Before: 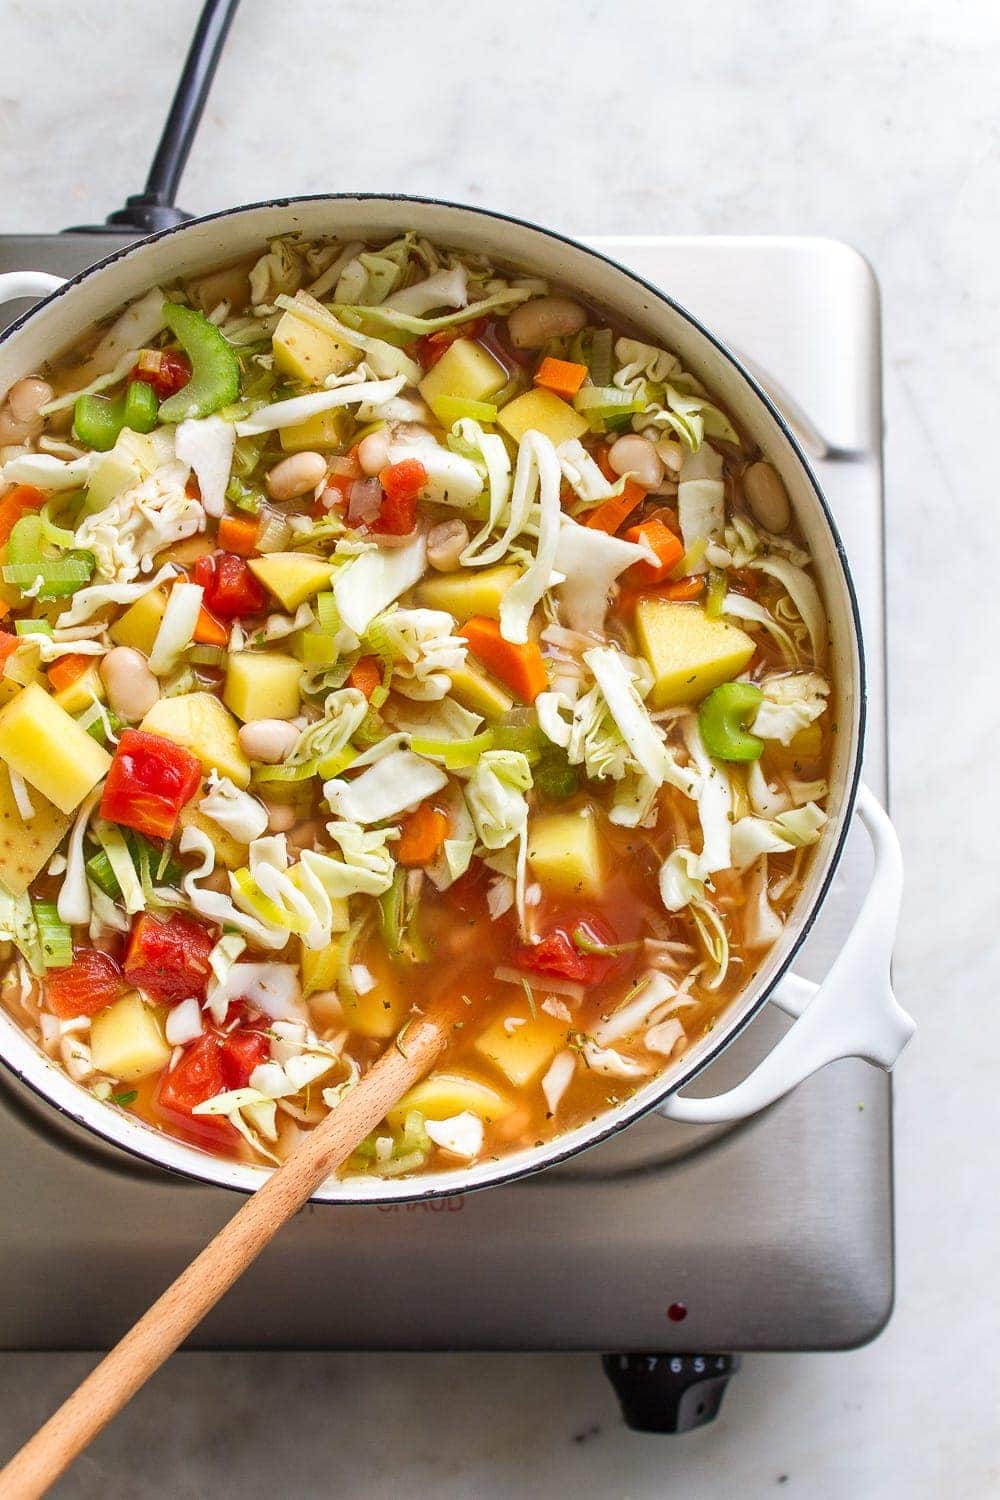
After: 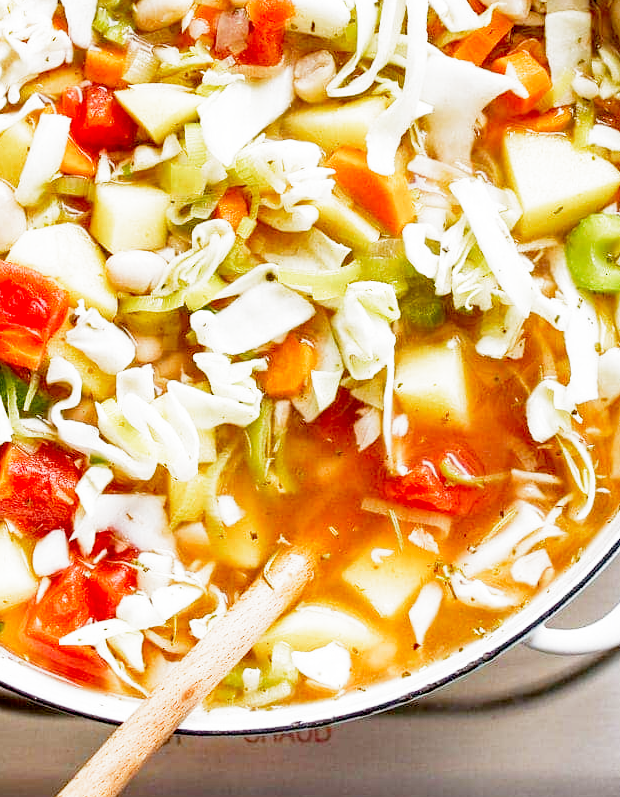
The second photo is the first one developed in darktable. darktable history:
filmic rgb: middle gray luminance 9.23%, black relative exposure -10.55 EV, white relative exposure 3.45 EV, threshold 6 EV, target black luminance 0%, hardness 5.98, latitude 59.69%, contrast 1.087, highlights saturation mix 5%, shadows ↔ highlights balance 29.23%, add noise in highlights 0, preserve chrominance no, color science v3 (2019), use custom middle-gray values true, iterations of high-quality reconstruction 0, contrast in highlights soft, enable highlight reconstruction true
exposure: black level correction 0.01, exposure 0.011 EV, compensate highlight preservation false
crop: left 13.312%, top 31.28%, right 24.627%, bottom 15.582%
